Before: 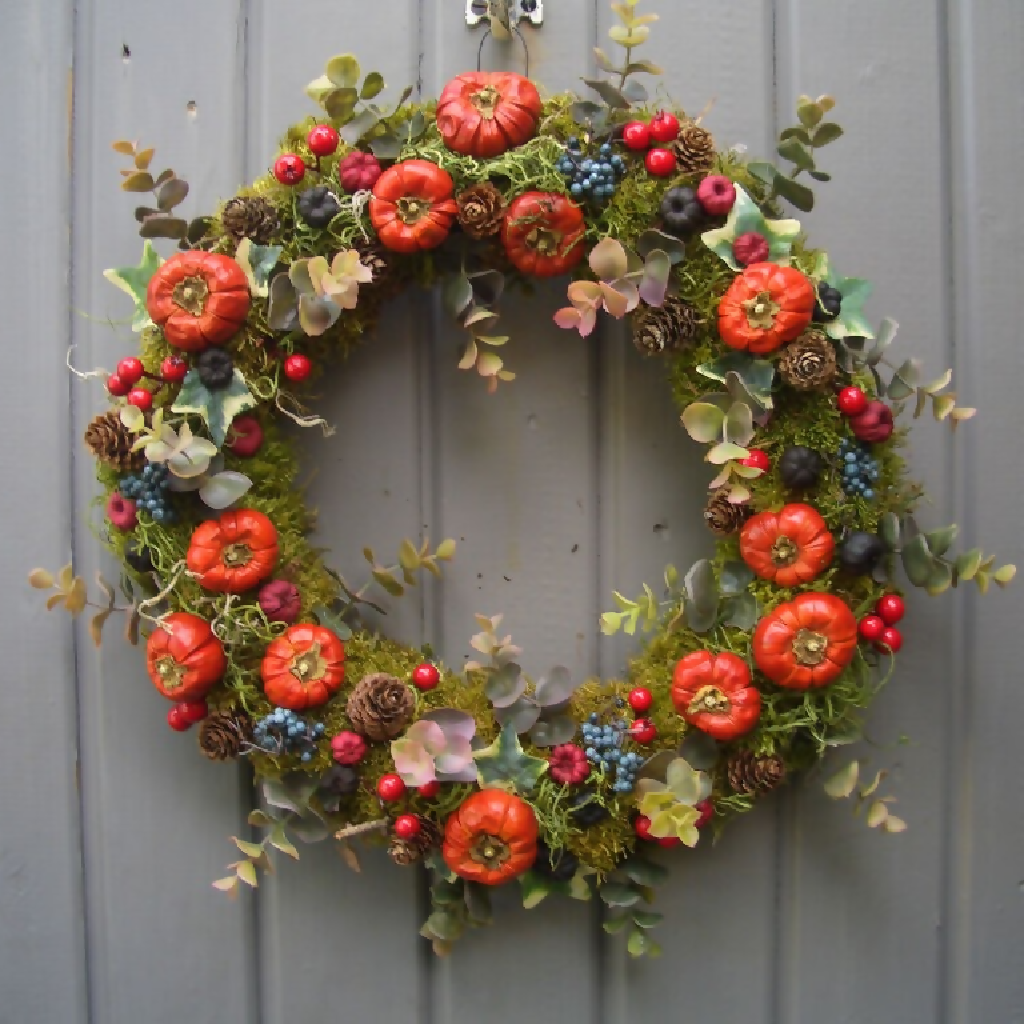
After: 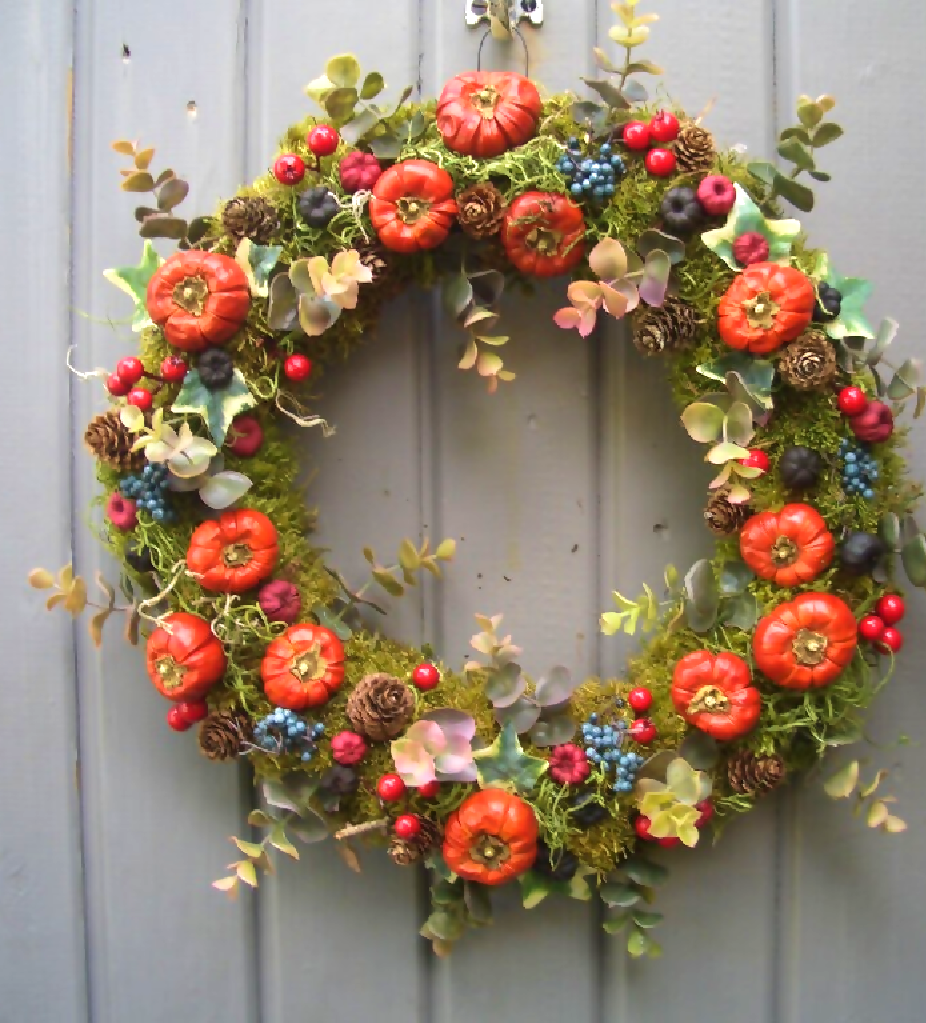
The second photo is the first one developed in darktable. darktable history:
exposure: exposure 0.602 EV, compensate exposure bias true, compensate highlight preservation false
velvia: on, module defaults
crop: right 9.507%, bottom 0.02%
